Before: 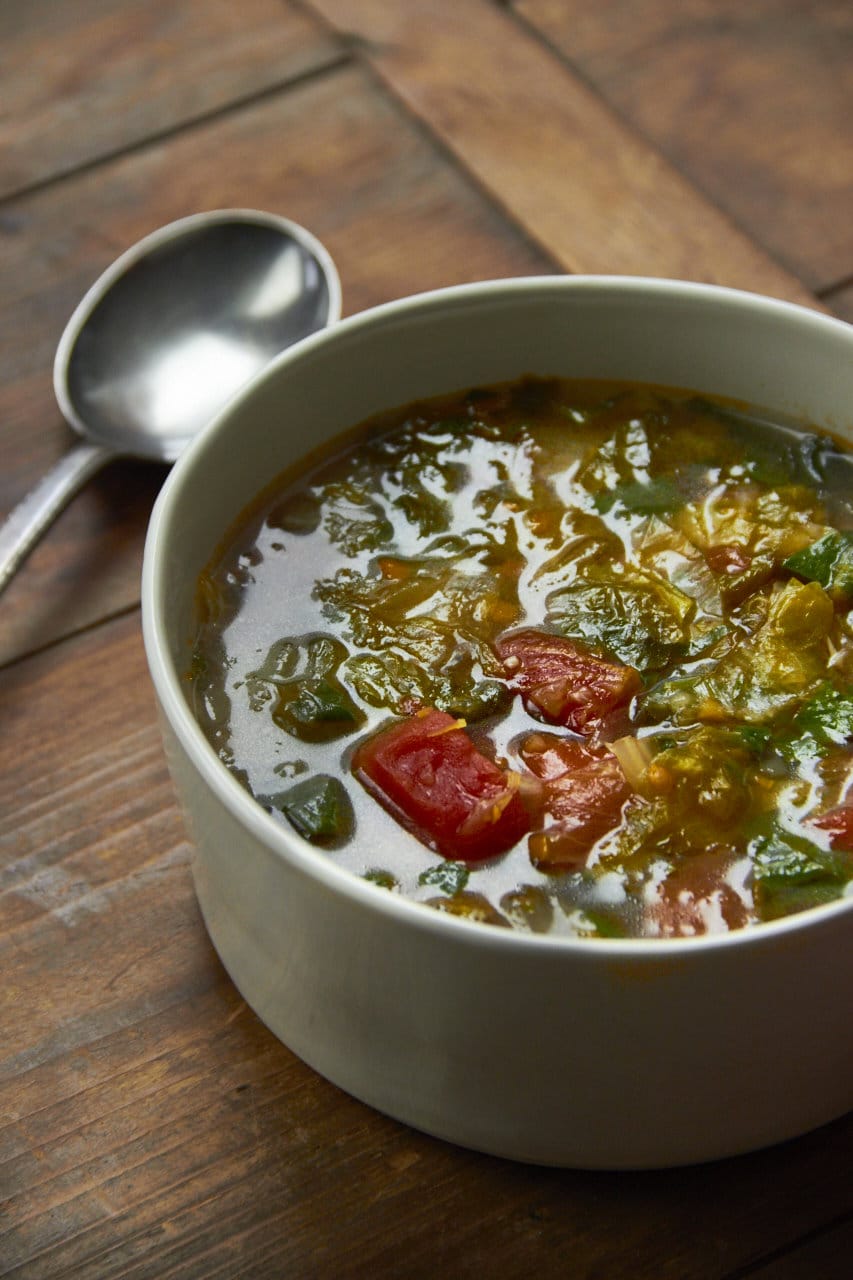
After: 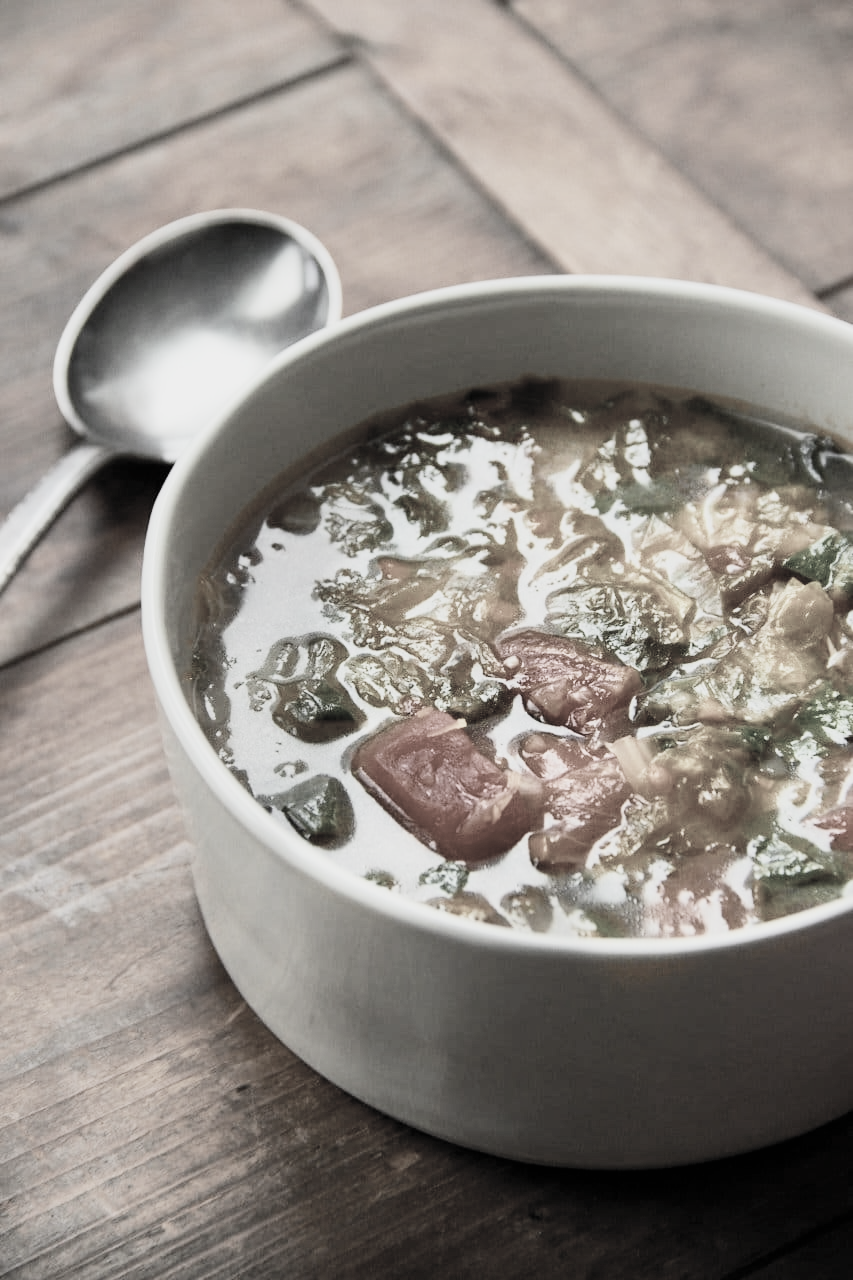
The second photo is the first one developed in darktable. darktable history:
color correction: highlights b* -0.056, saturation 0.18
exposure: black level correction 0, exposure 0.895 EV, compensate highlight preservation false
contrast brightness saturation: contrast 0.205, brightness 0.143, saturation 0.143
filmic rgb: black relative exposure -7.2 EV, white relative exposure 5.38 EV, threshold 5.95 EV, hardness 3.03, color science v5 (2021), contrast in shadows safe, contrast in highlights safe, enable highlight reconstruction true
